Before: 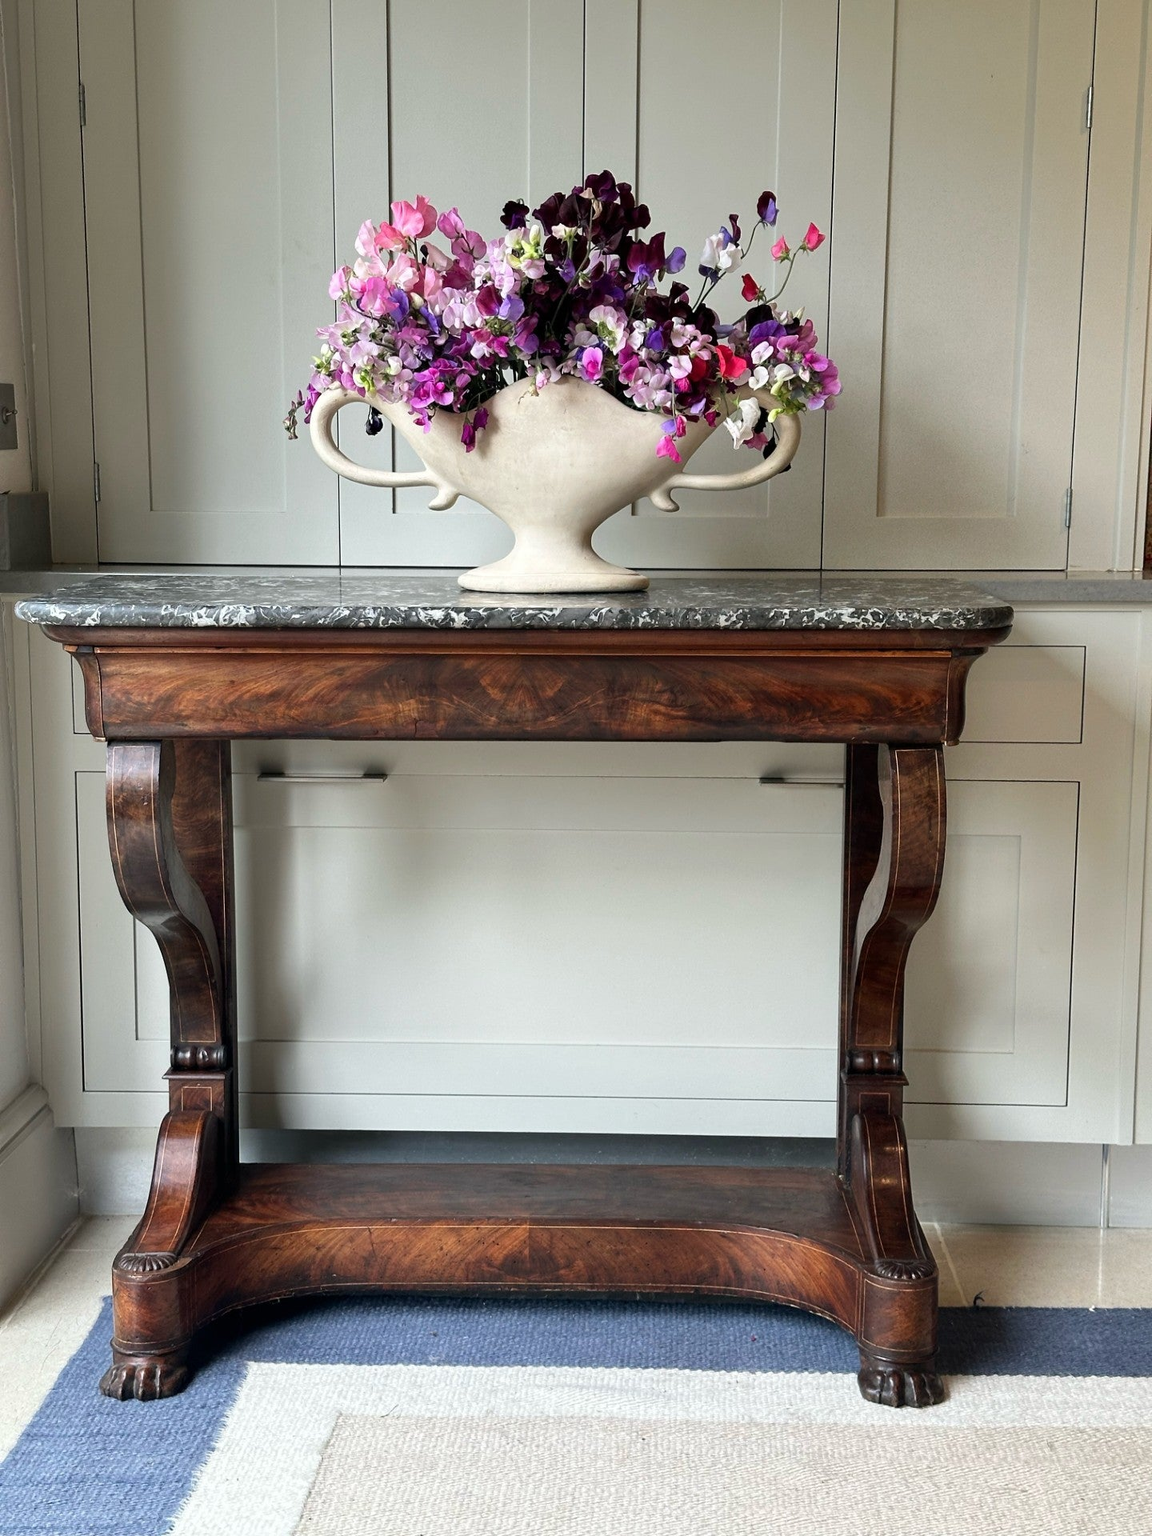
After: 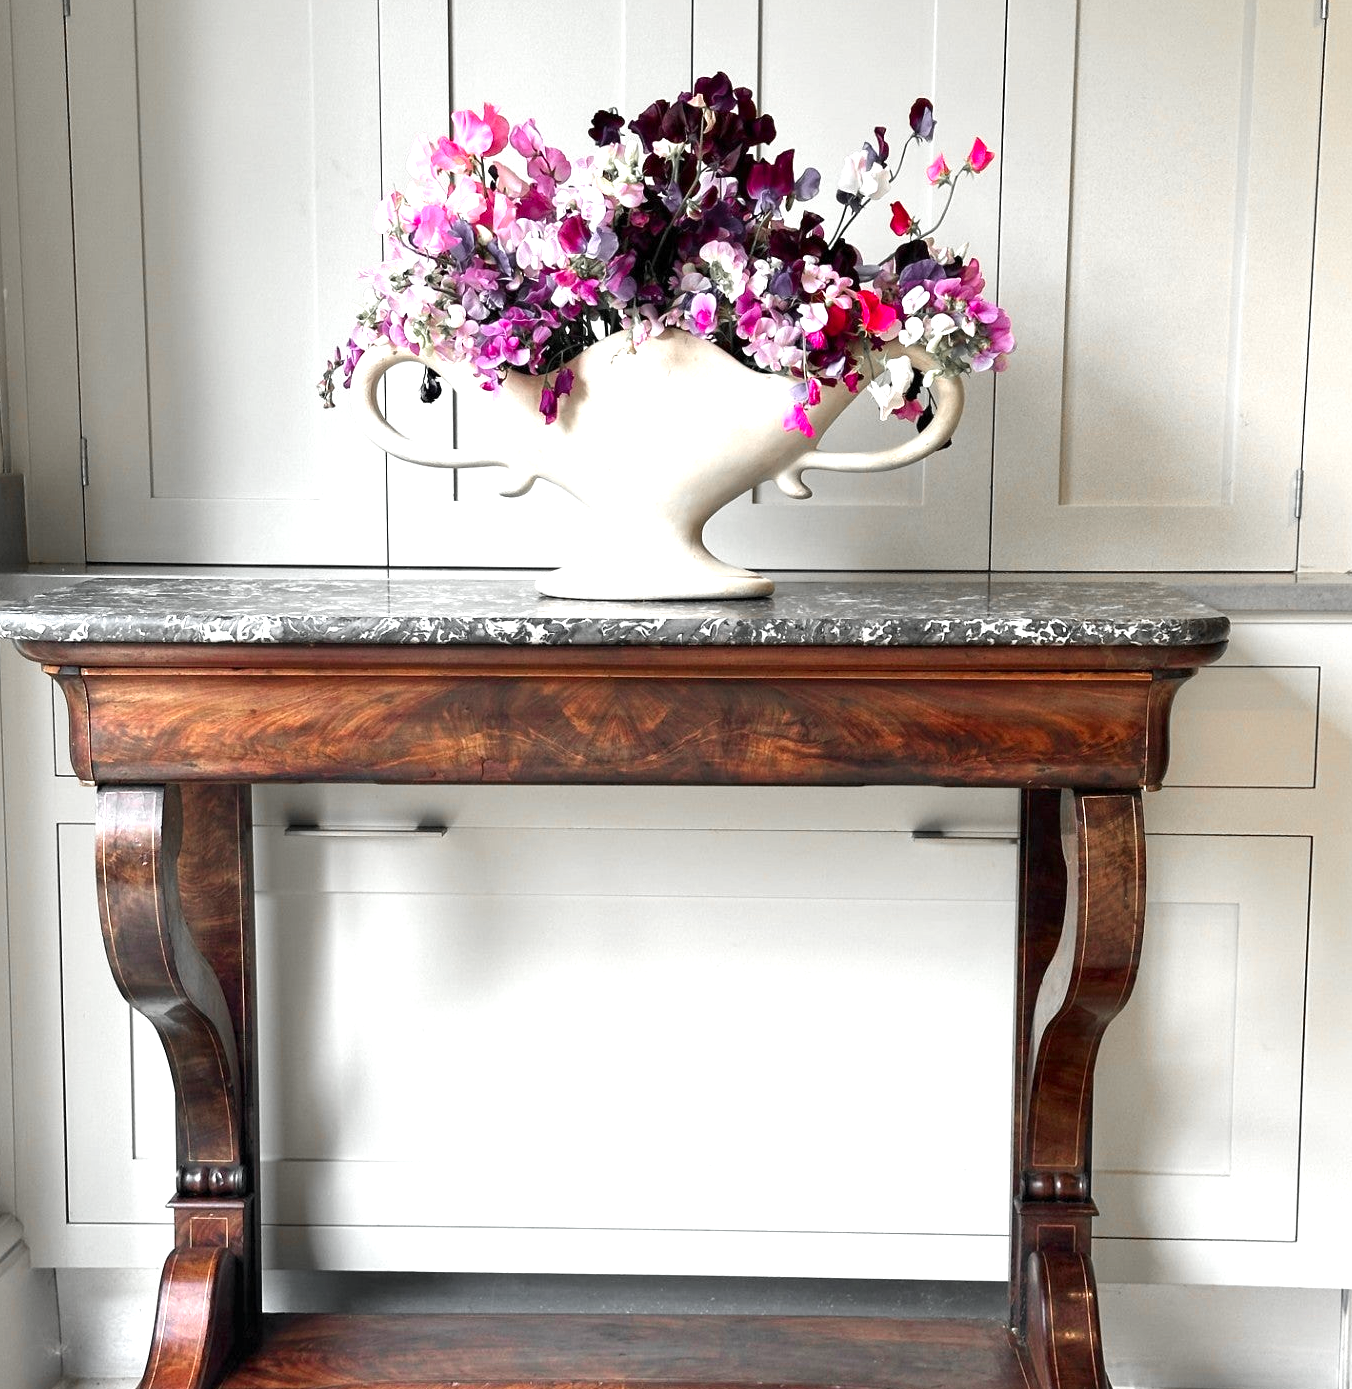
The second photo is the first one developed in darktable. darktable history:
exposure: exposure 0.916 EV, compensate exposure bias true, compensate highlight preservation false
color zones: curves: ch1 [(0, 0.638) (0.193, 0.442) (0.286, 0.15) (0.429, 0.14) (0.571, 0.142) (0.714, 0.154) (0.857, 0.175) (1, 0.638)]
crop: left 2.61%, top 7.364%, right 3.443%, bottom 20.29%
